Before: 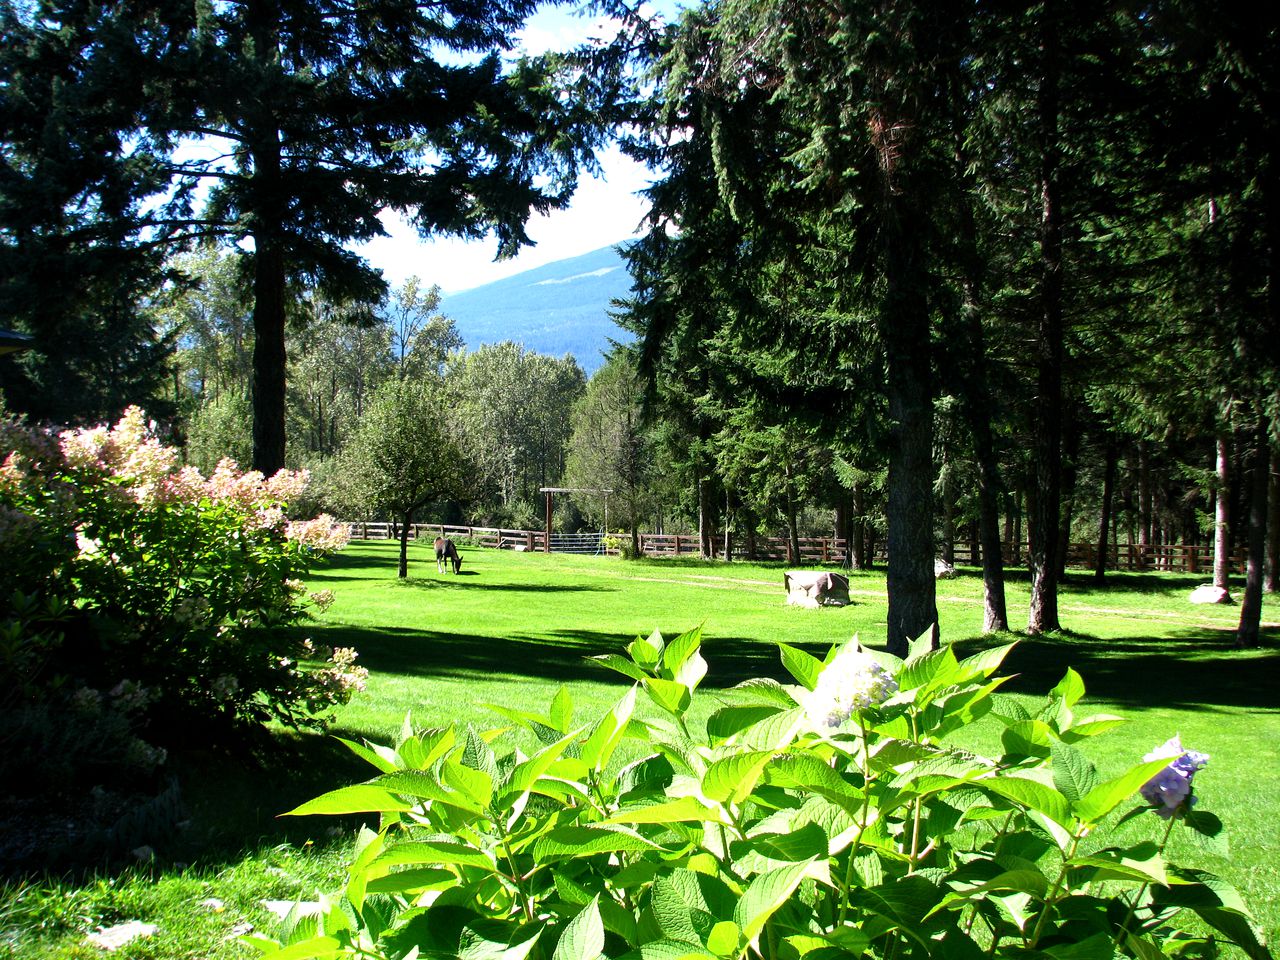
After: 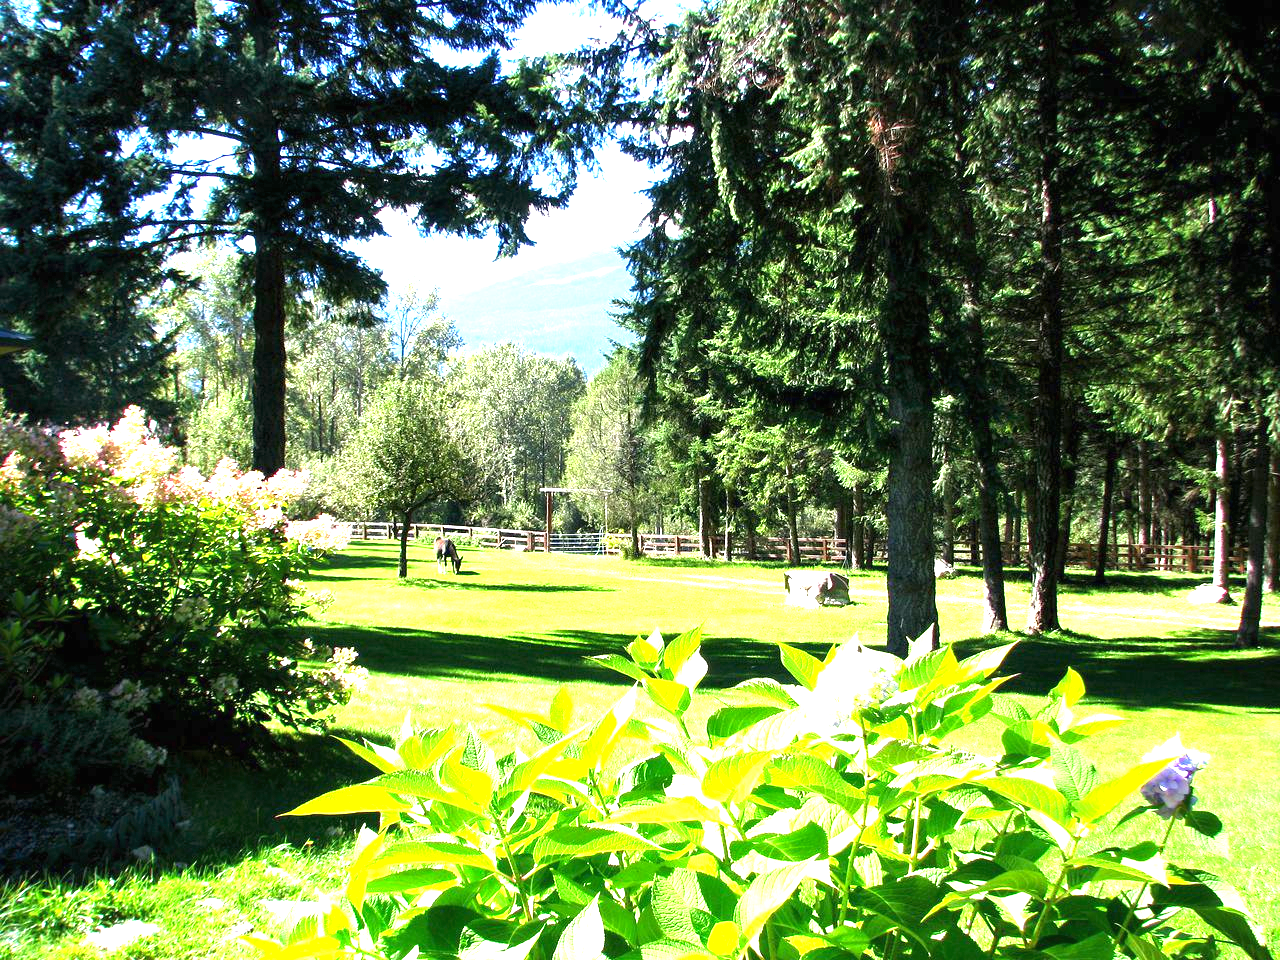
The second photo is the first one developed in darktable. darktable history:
exposure: black level correction 0, exposure 1.678 EV, compensate highlight preservation false
shadows and highlights: shadows 25.22, highlights -23.24
